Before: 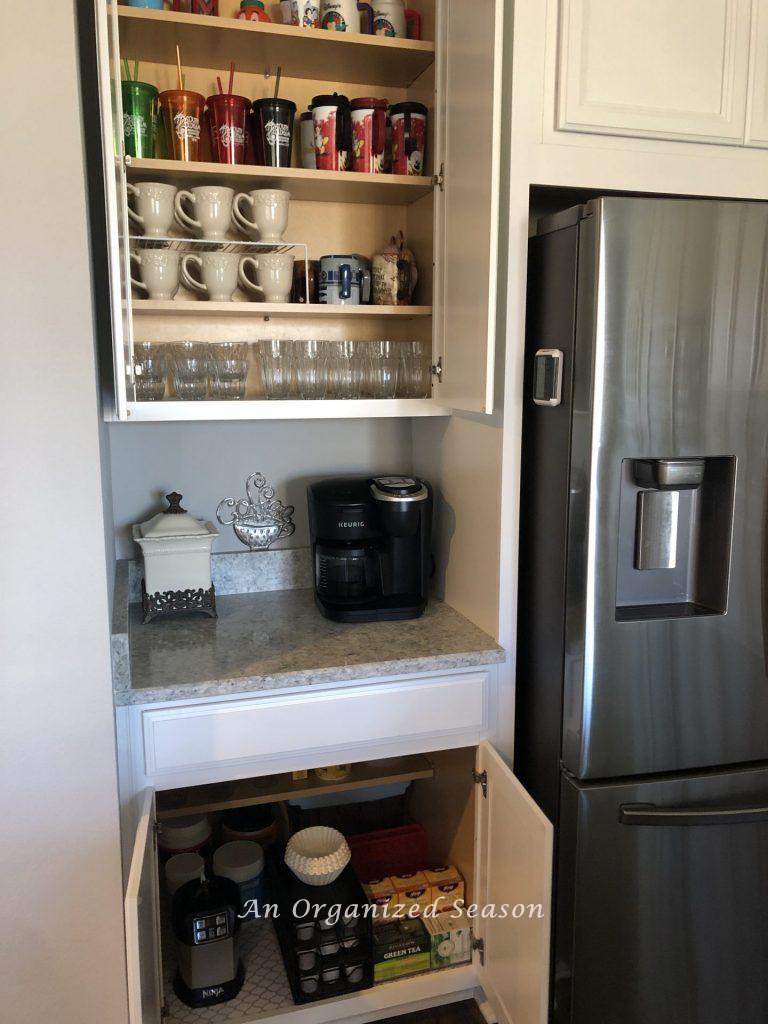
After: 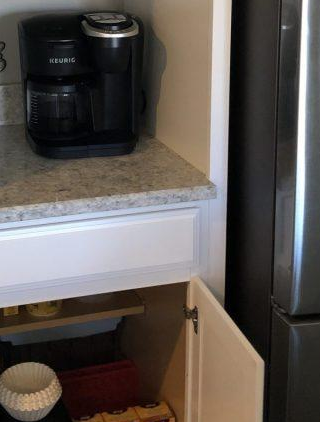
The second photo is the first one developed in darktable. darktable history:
crop: left 37.636%, top 45.315%, right 20.612%, bottom 13.385%
